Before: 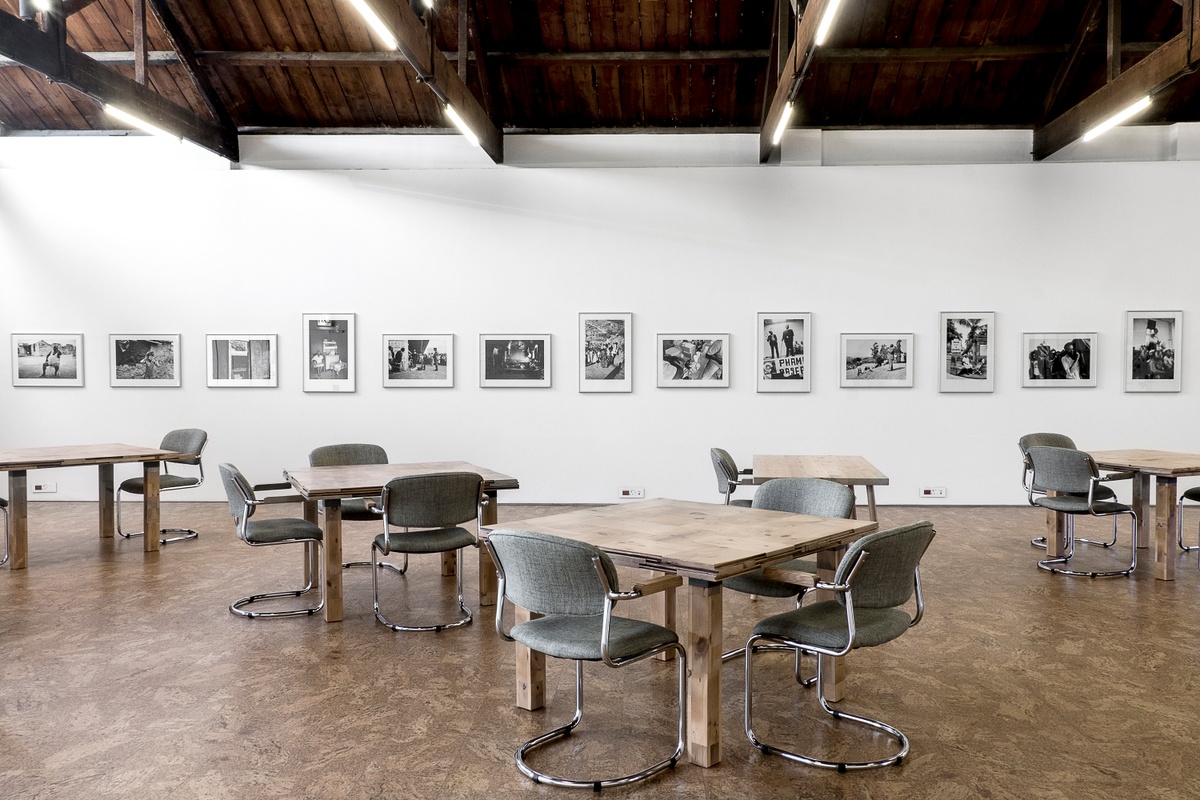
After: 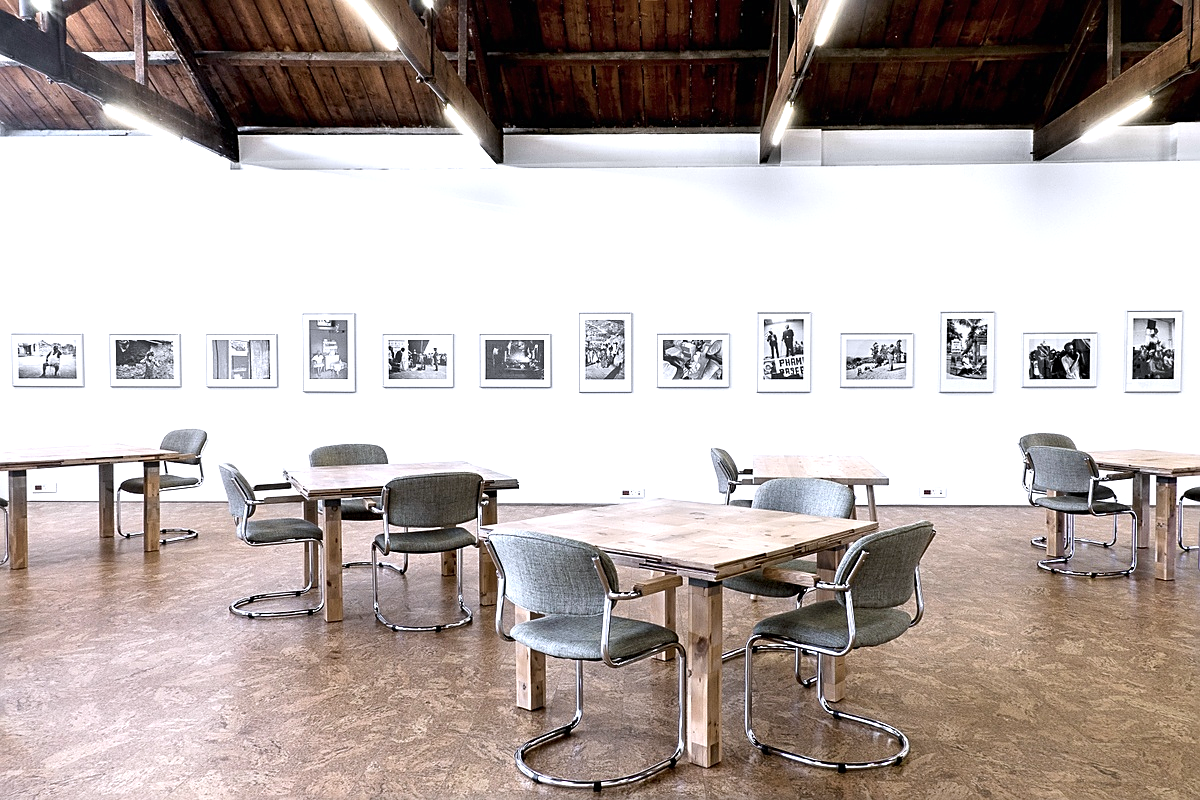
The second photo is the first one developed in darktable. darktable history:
color calibration: illuminant as shot in camera, x 0.358, y 0.373, temperature 4628.91 K
sharpen: on, module defaults
exposure: black level correction 0, exposure 0.7 EV, compensate highlight preservation false
